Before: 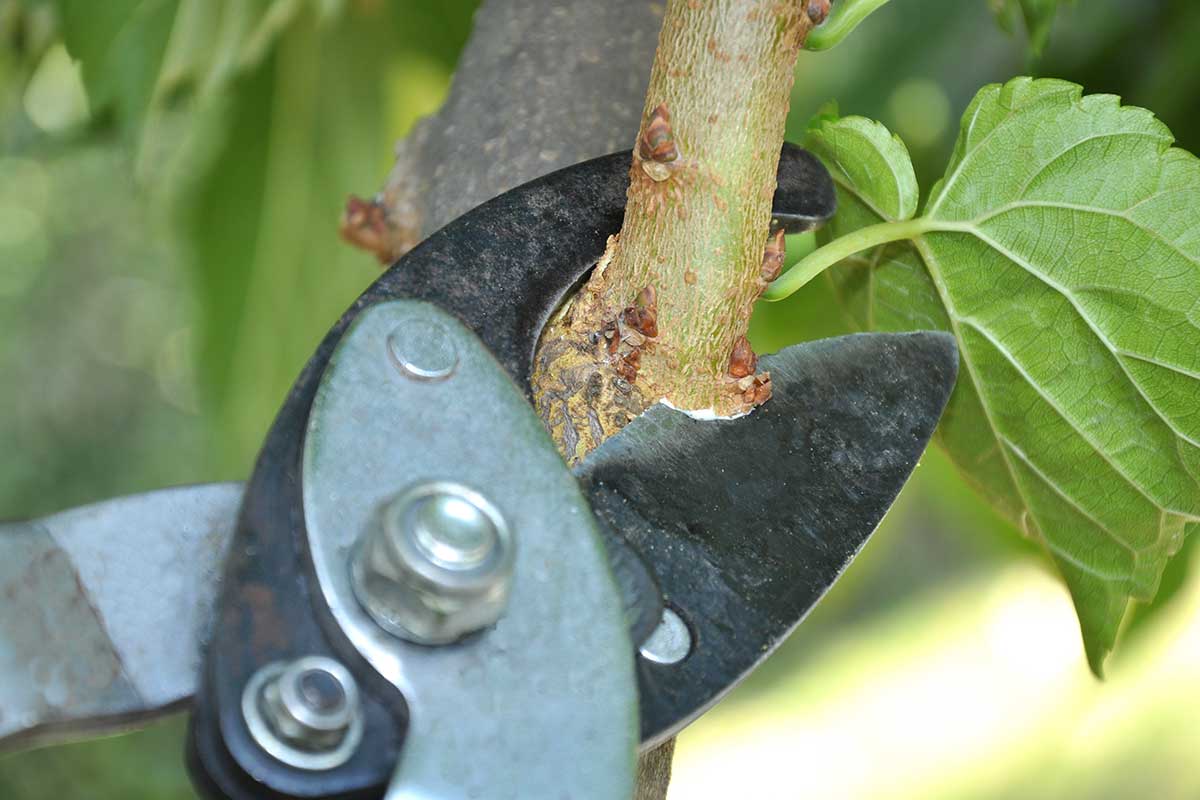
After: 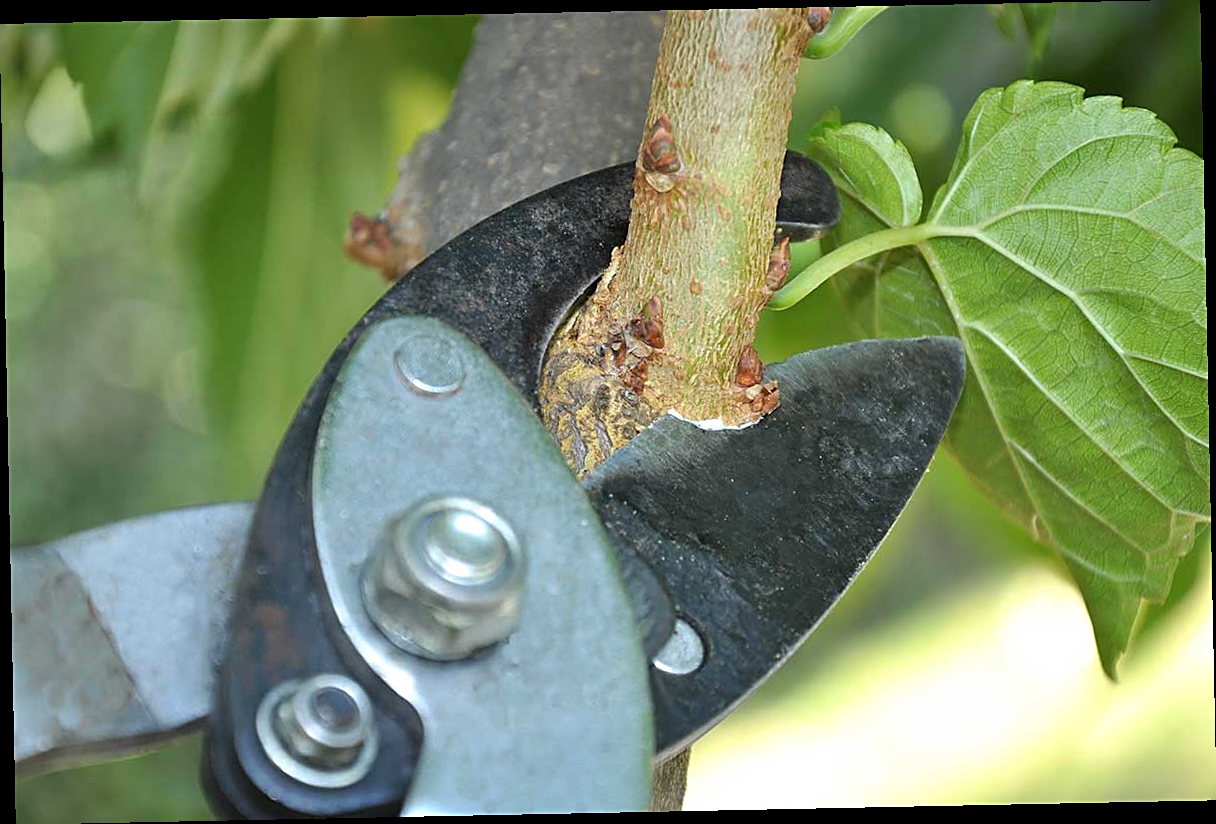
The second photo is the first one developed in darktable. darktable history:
sharpen: on, module defaults
rotate and perspective: rotation -1.17°, automatic cropping off
